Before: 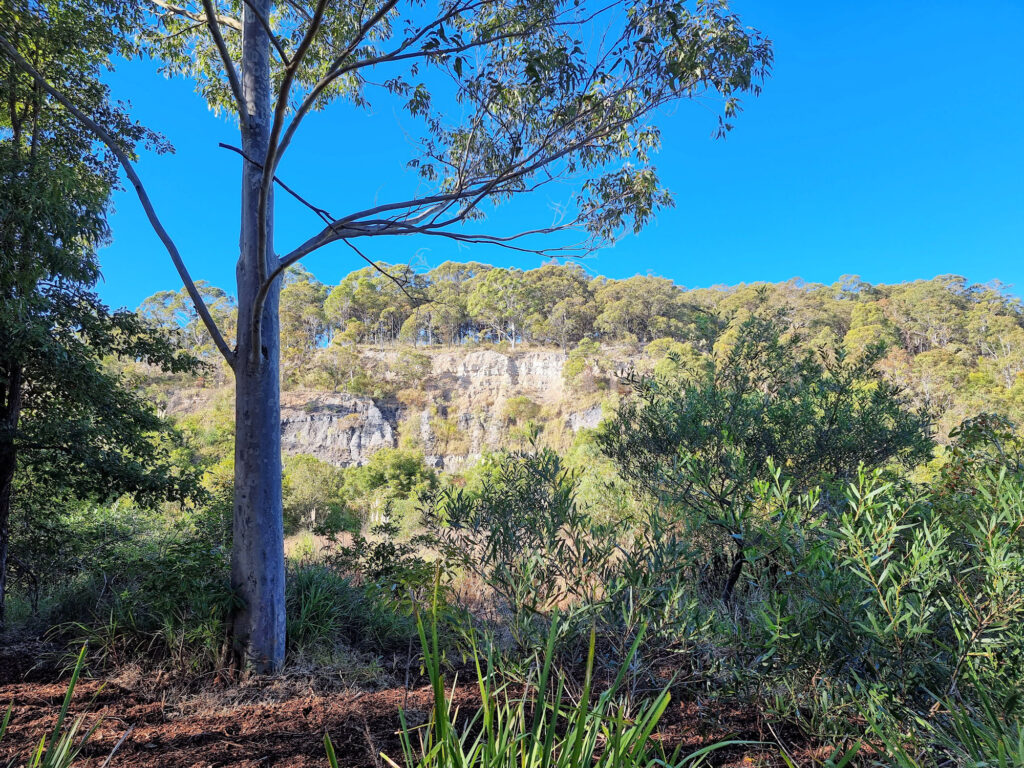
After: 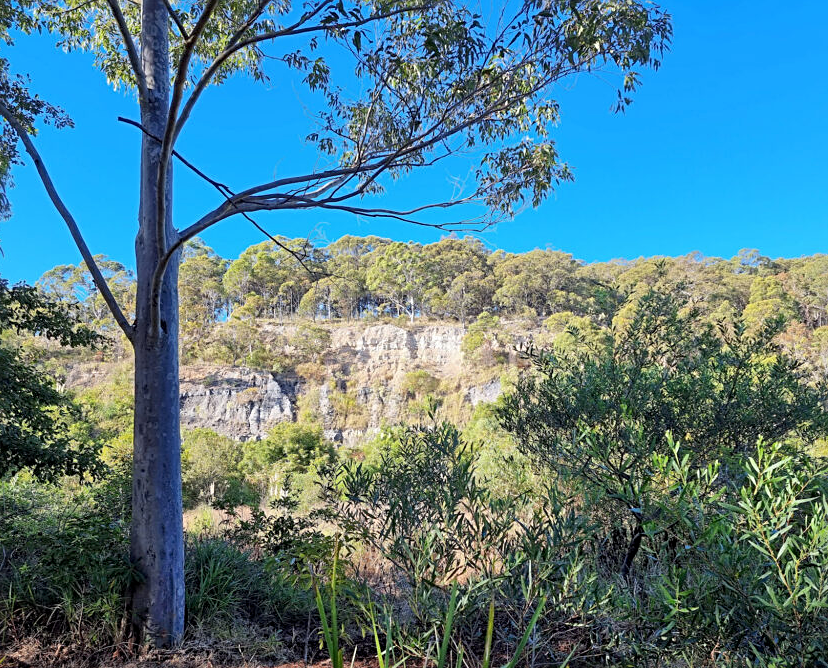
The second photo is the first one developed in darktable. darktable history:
crop: left 9.929%, top 3.475%, right 9.188%, bottom 9.529%
sharpen: radius 2.529, amount 0.323
exposure: black level correction 0.001, compensate highlight preservation false
